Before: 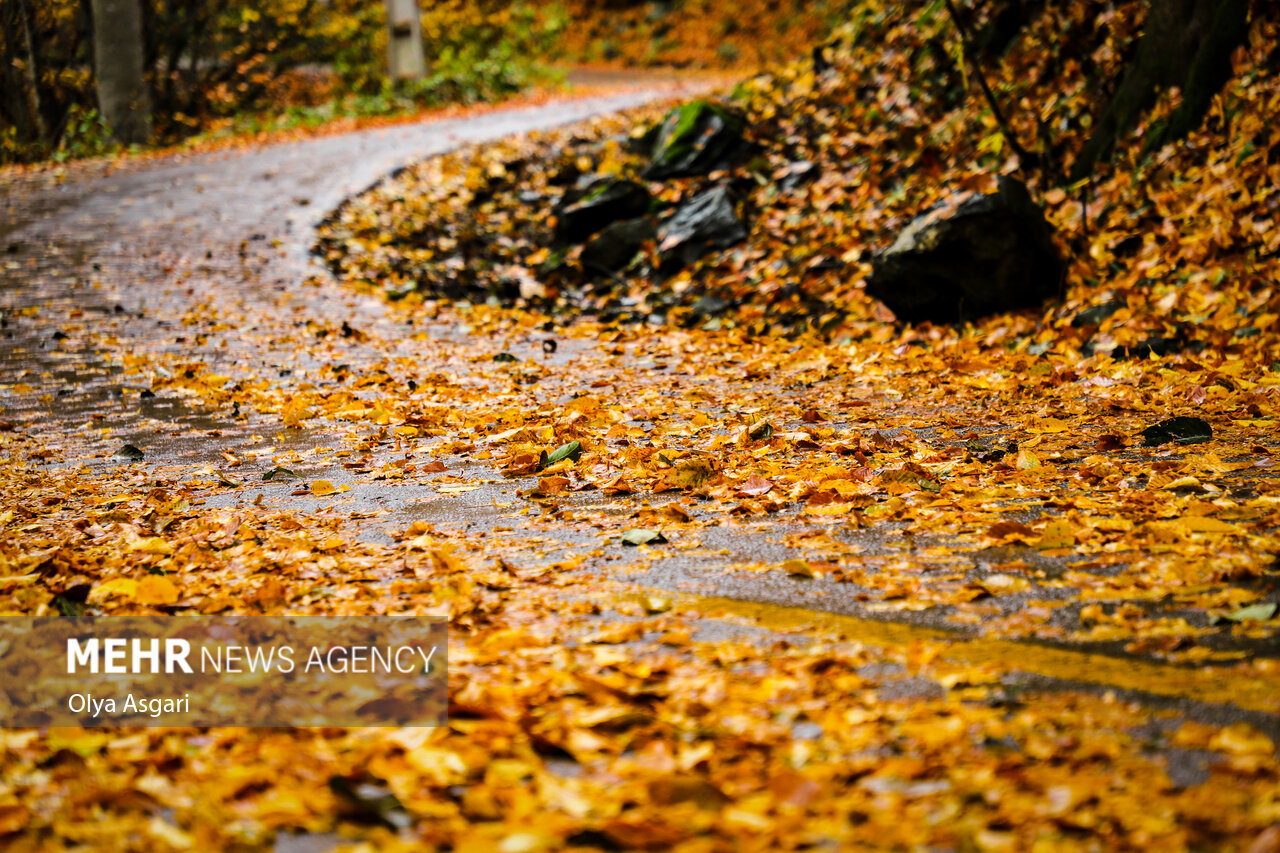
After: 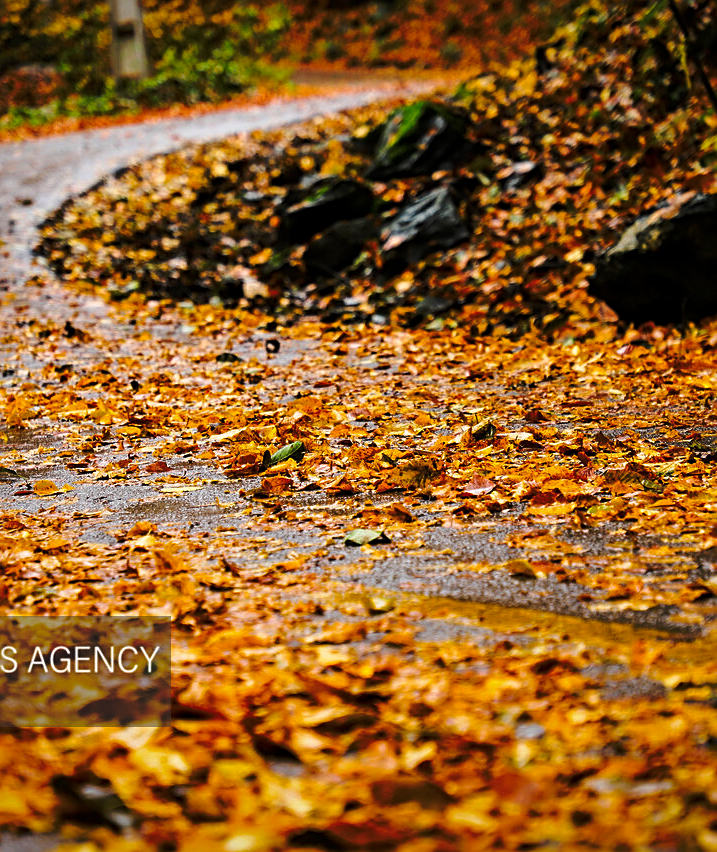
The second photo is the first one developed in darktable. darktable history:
crop: left 21.674%, right 22.086%
sharpen: on, module defaults
tone curve: curves: ch0 [(0, 0) (0.003, 0.002) (0.011, 0.007) (0.025, 0.015) (0.044, 0.026) (0.069, 0.041) (0.1, 0.059) (0.136, 0.08) (0.177, 0.105) (0.224, 0.132) (0.277, 0.163) (0.335, 0.198) (0.399, 0.253) (0.468, 0.341) (0.543, 0.435) (0.623, 0.532) (0.709, 0.635) (0.801, 0.745) (0.898, 0.873) (1, 1)], preserve colors none
